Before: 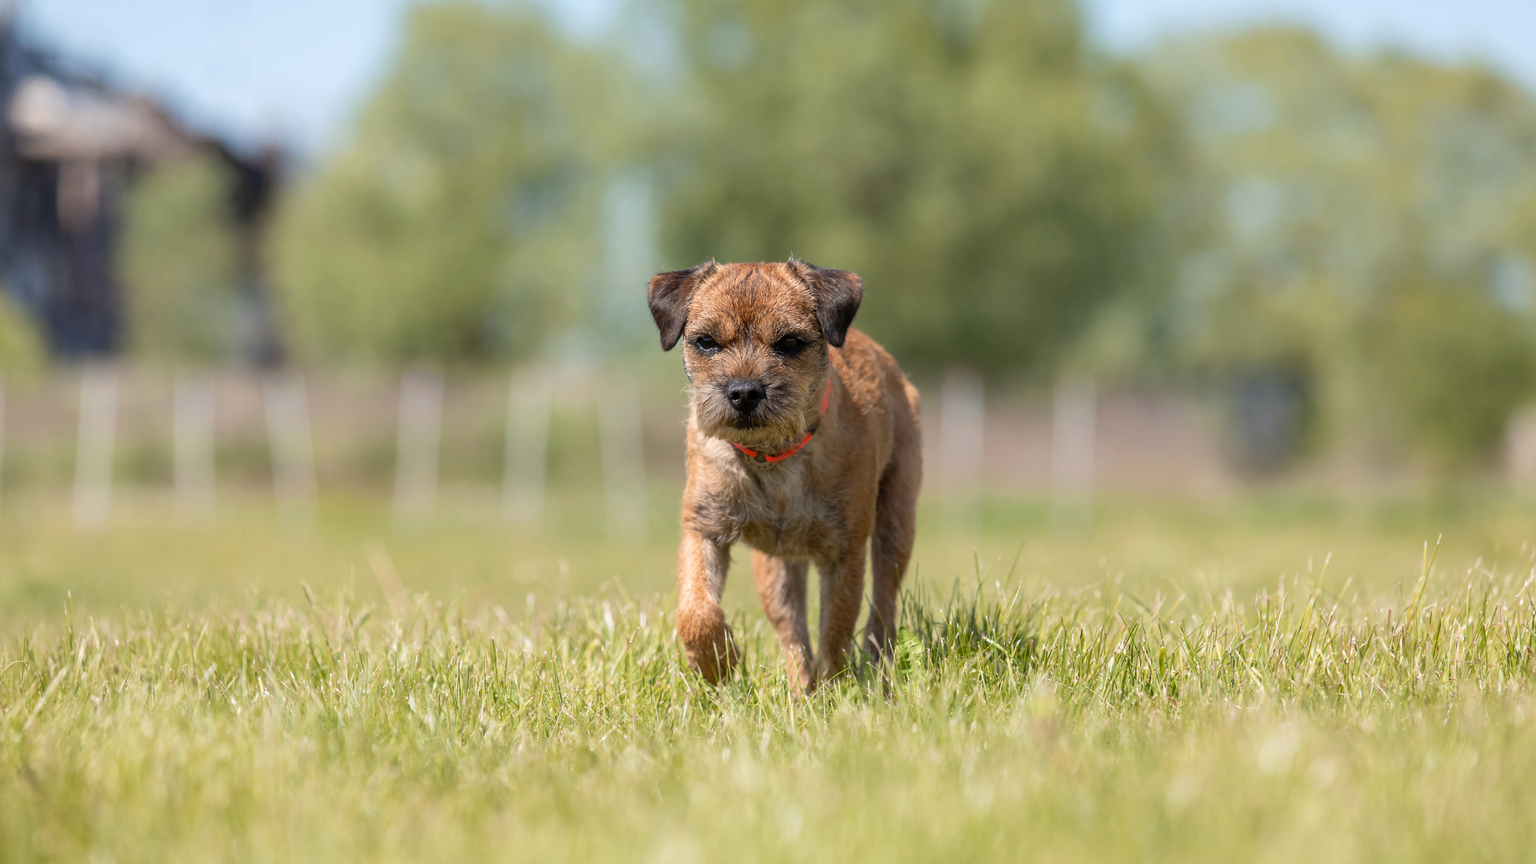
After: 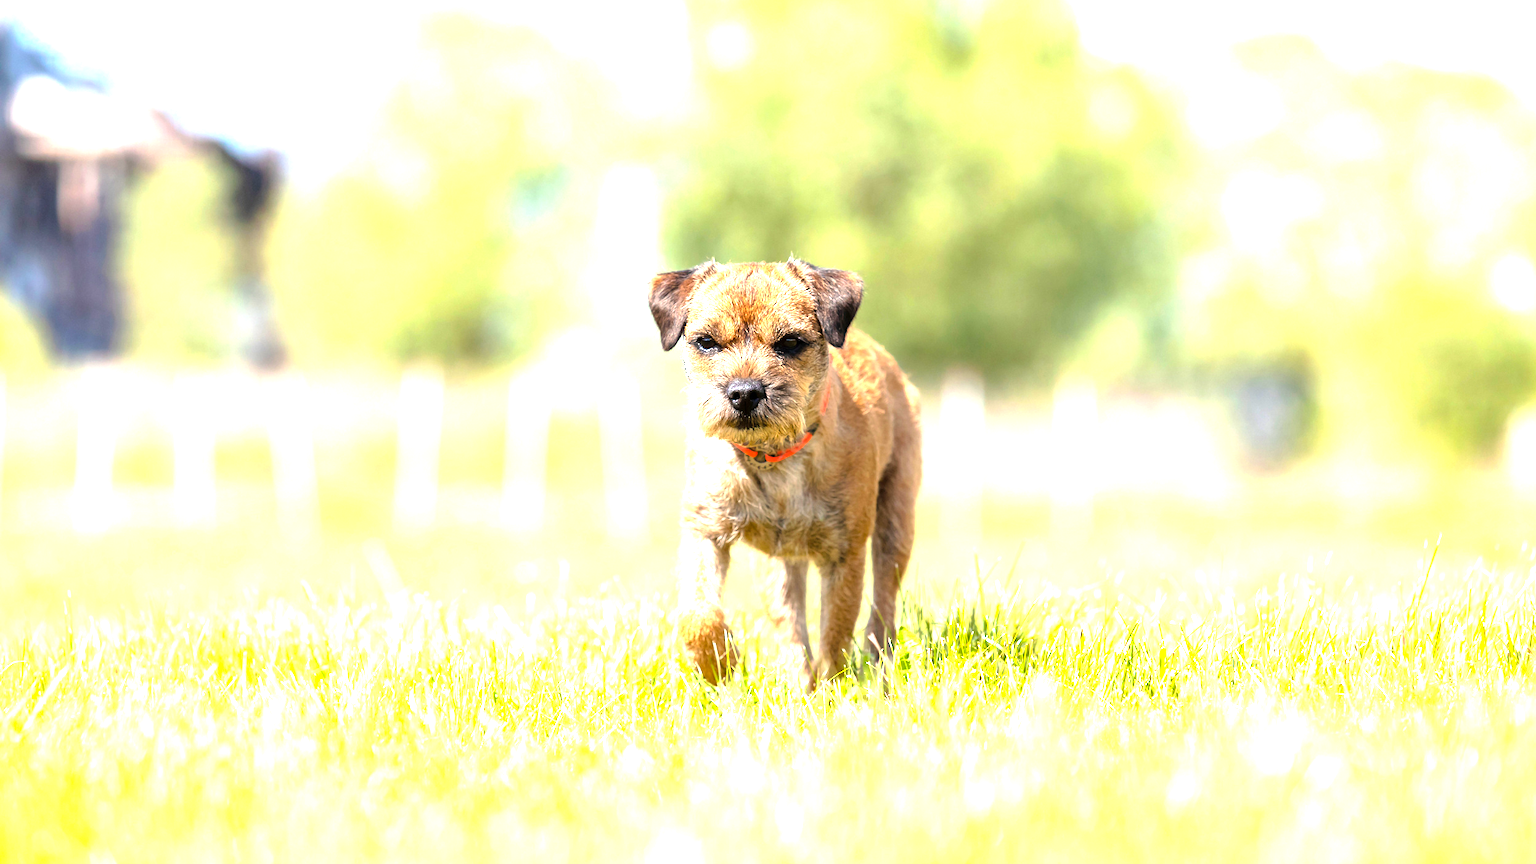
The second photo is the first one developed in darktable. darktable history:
tone equalizer: -8 EV -0.724 EV, -7 EV -0.713 EV, -6 EV -0.628 EV, -5 EV -0.379 EV, -3 EV 0.373 EV, -2 EV 0.6 EV, -1 EV 0.698 EV, +0 EV 0.76 EV, mask exposure compensation -0.485 EV
exposure: exposure 1.259 EV, compensate exposure bias true, compensate highlight preservation false
color balance rgb: linear chroma grading › global chroma 15.368%, perceptual saturation grading › global saturation -3.509%, perceptual saturation grading › shadows -3.036%, perceptual brilliance grading › global brilliance 3.103%, global vibrance 20%
